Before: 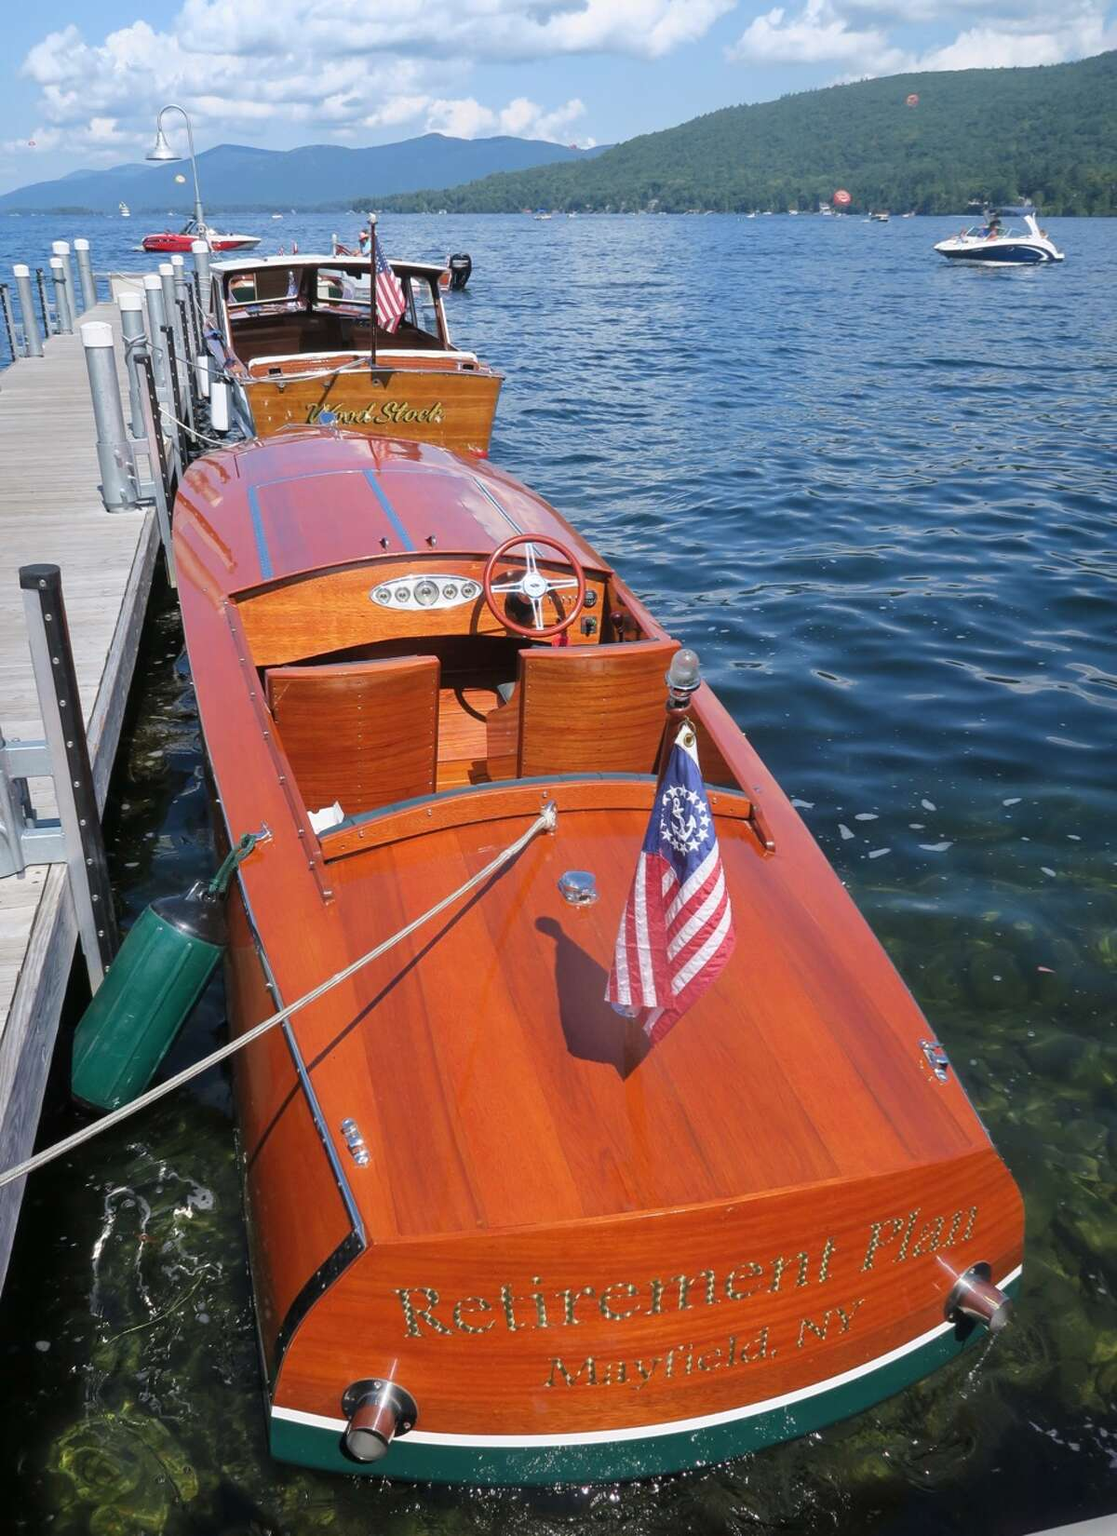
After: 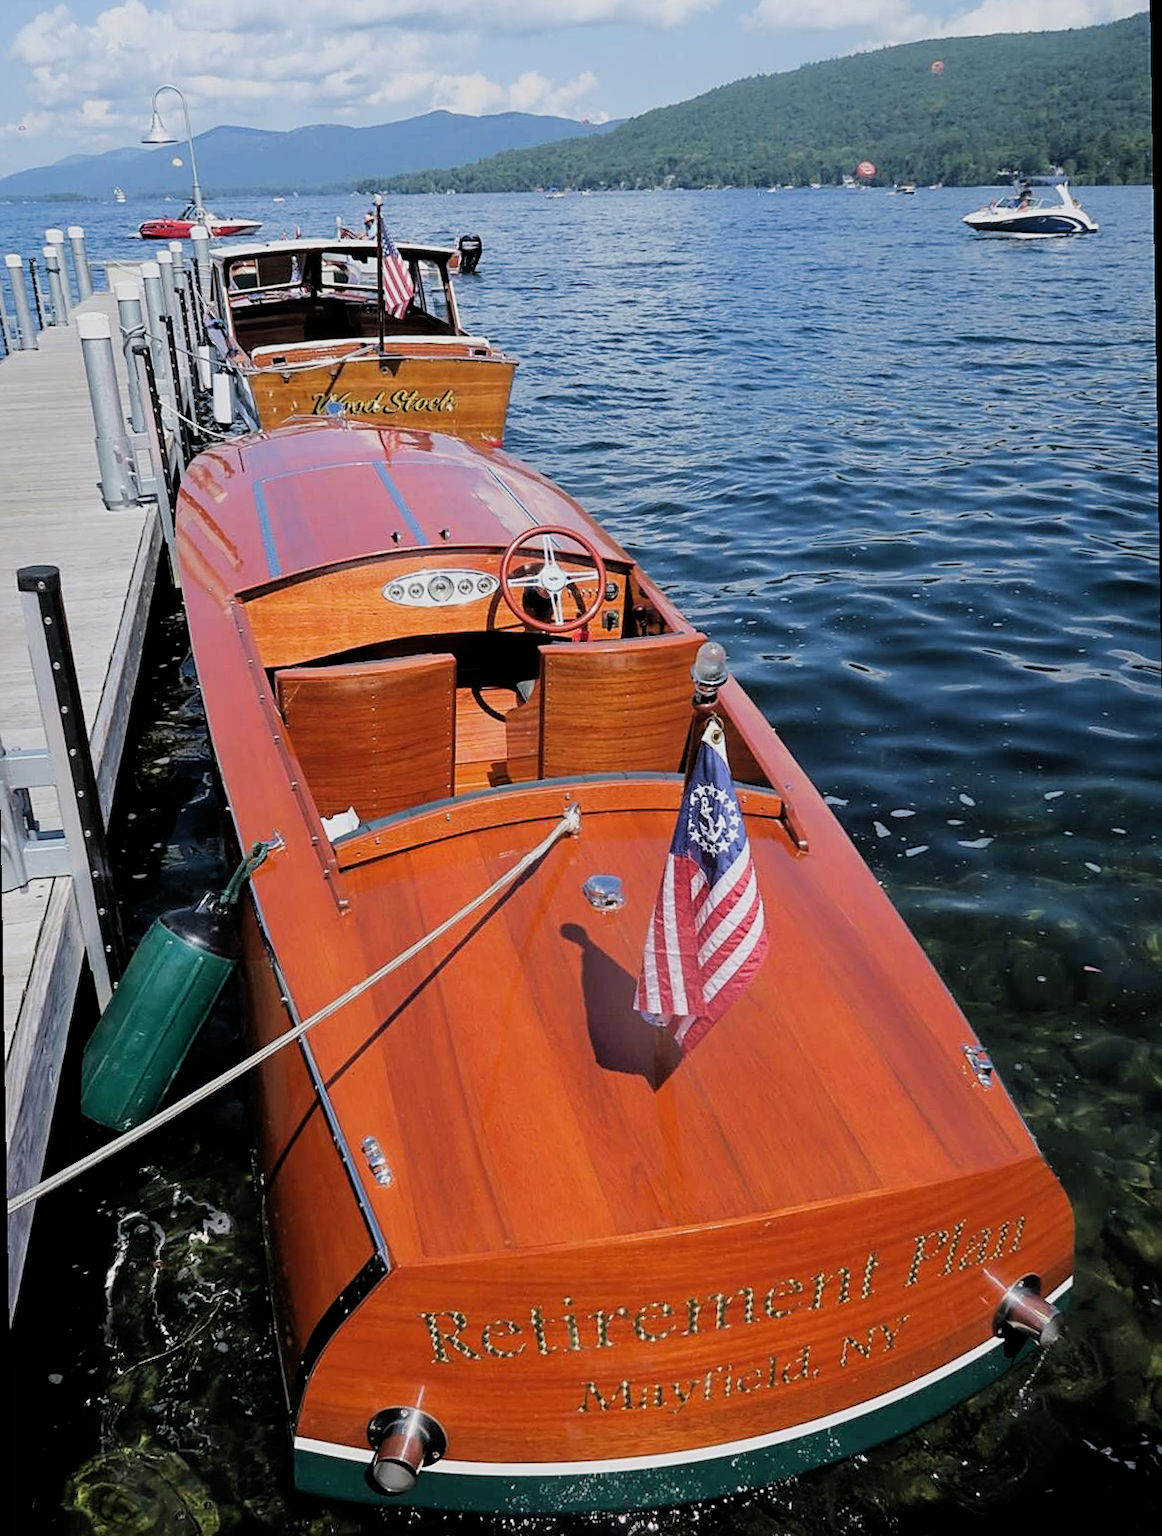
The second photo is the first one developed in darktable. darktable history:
sharpen: on, module defaults
filmic rgb: black relative exposure -5 EV, hardness 2.88, contrast 1.2, highlights saturation mix -30%
rotate and perspective: rotation -1°, crop left 0.011, crop right 0.989, crop top 0.025, crop bottom 0.975
